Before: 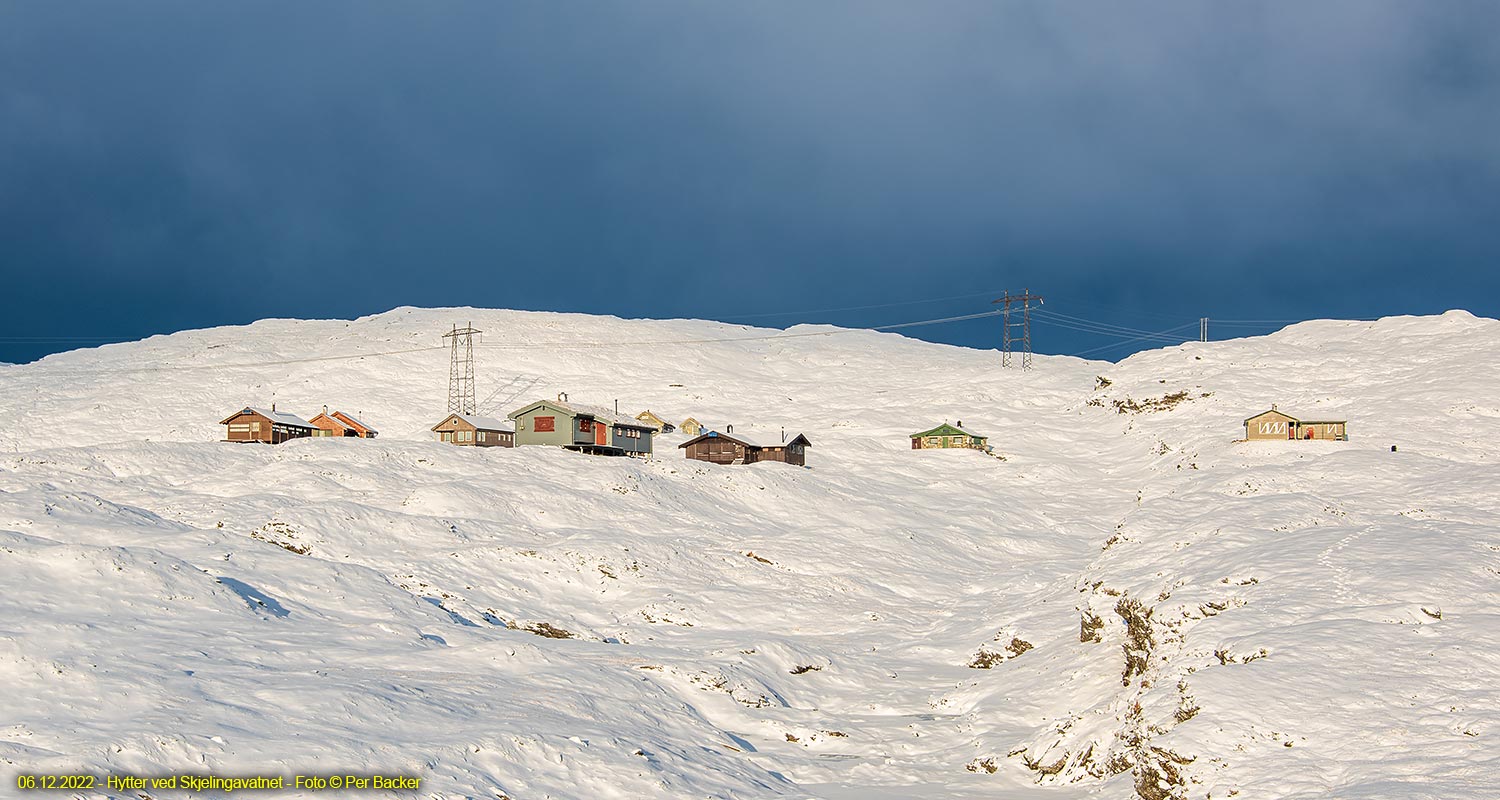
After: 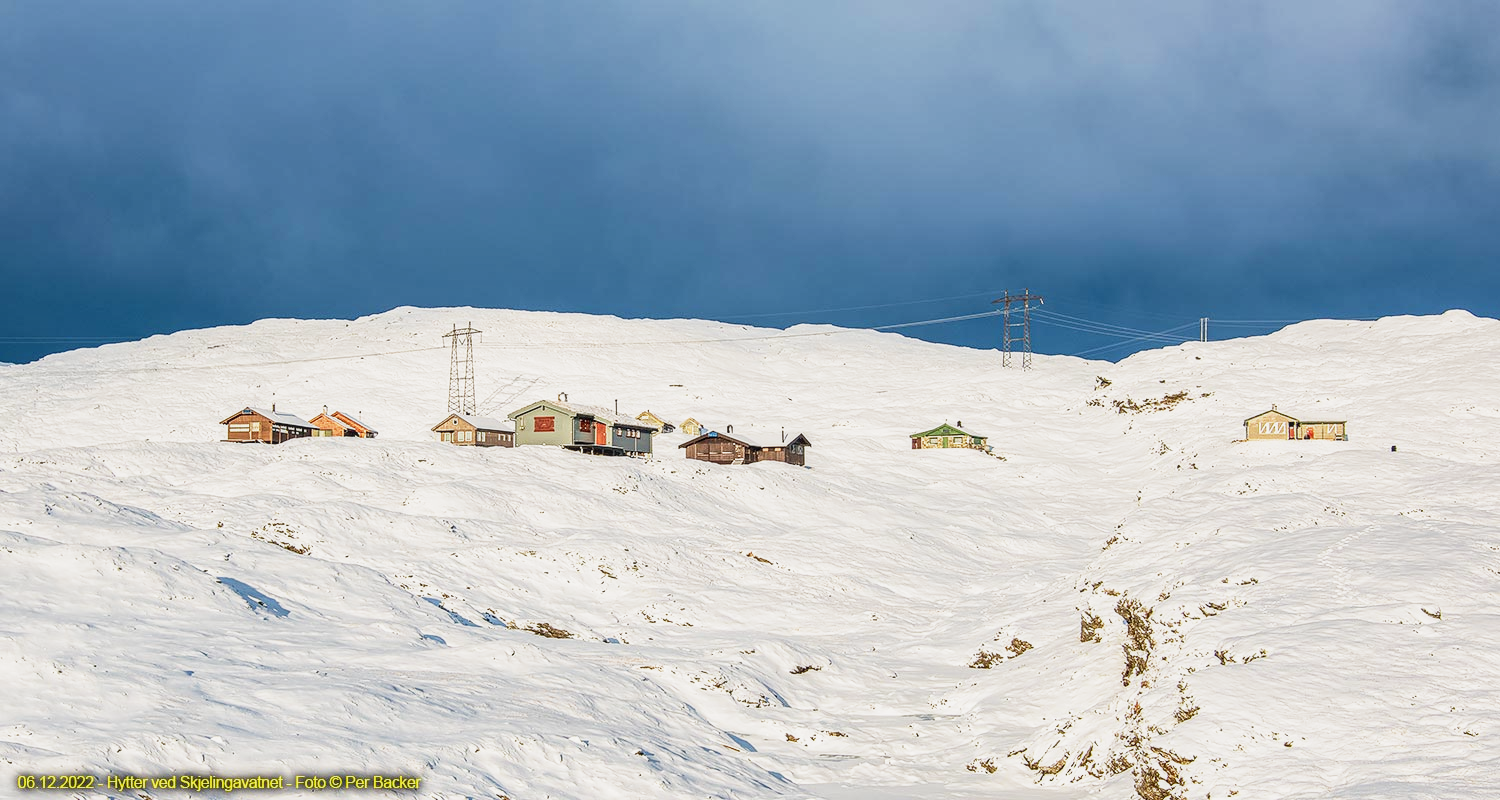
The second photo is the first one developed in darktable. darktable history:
local contrast: on, module defaults
base curve: curves: ch0 [(0, 0) (0.088, 0.125) (0.176, 0.251) (0.354, 0.501) (0.613, 0.749) (1, 0.877)], preserve colors none
